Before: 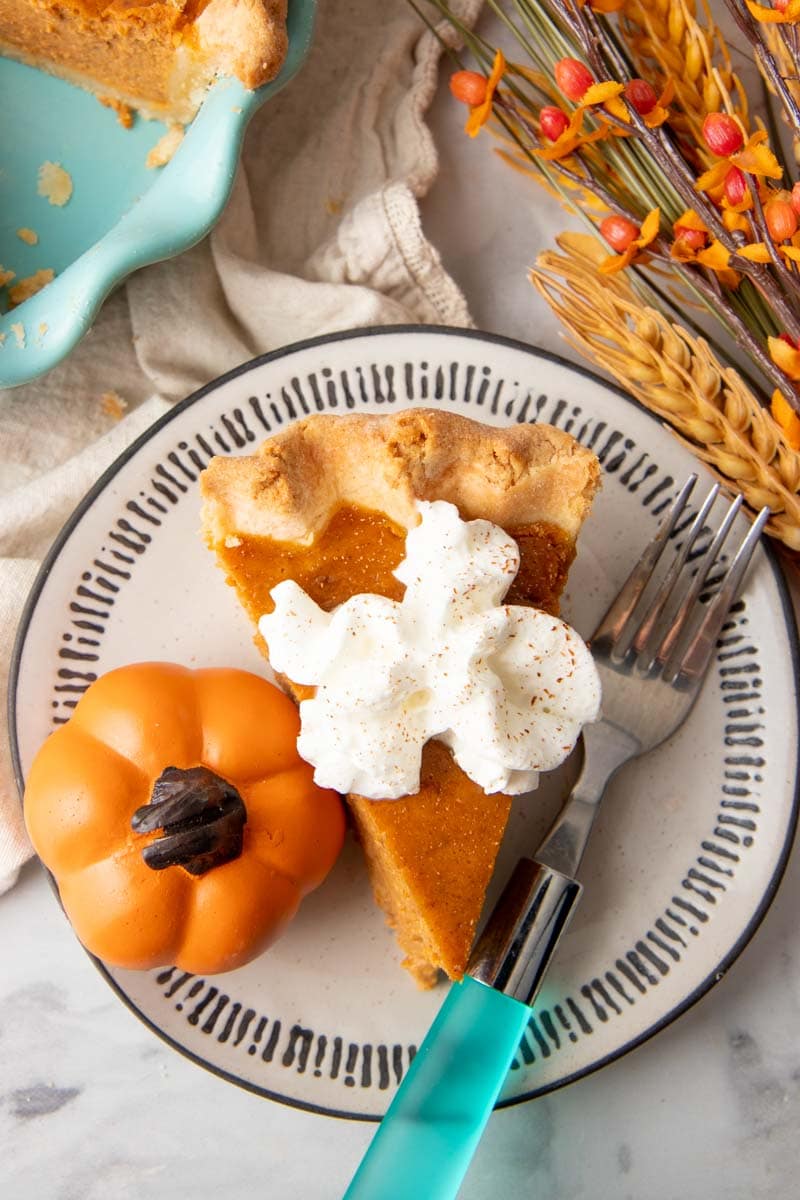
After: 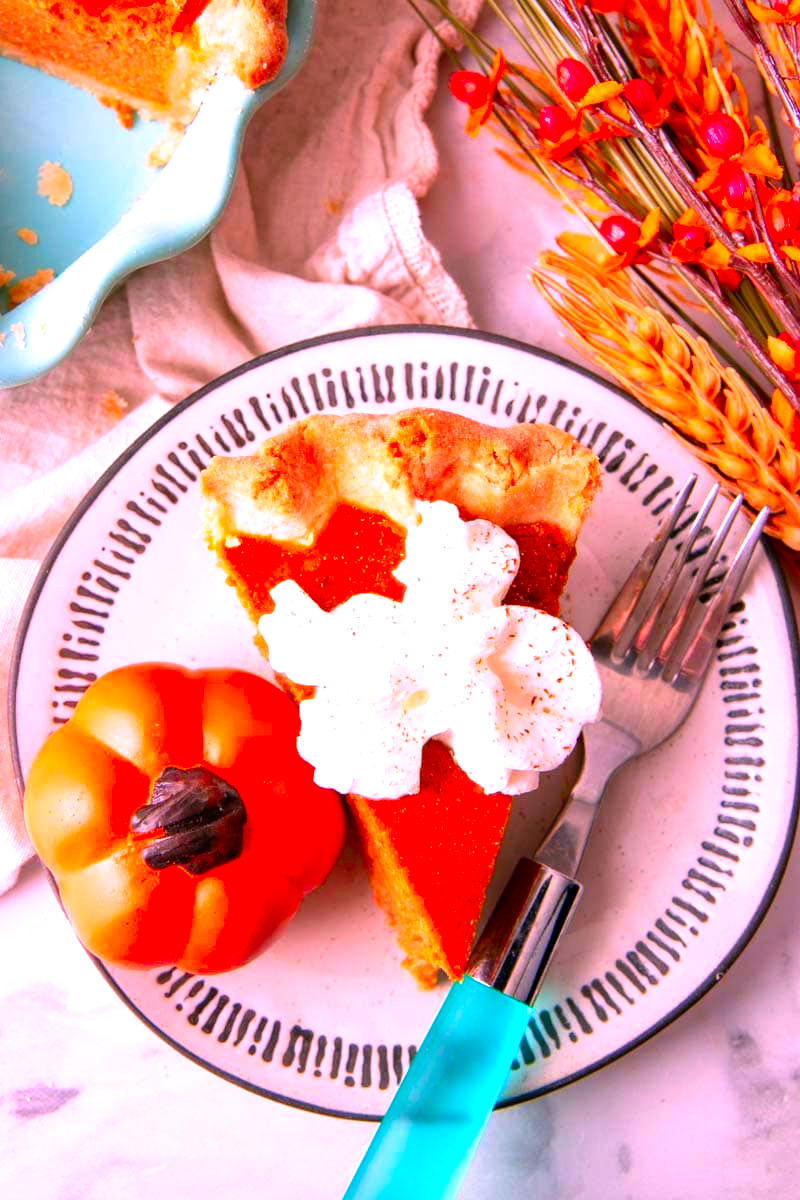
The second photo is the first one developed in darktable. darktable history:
local contrast: mode bilateral grid, contrast 20, coarseness 51, detail 120%, midtone range 0.2
exposure: black level correction 0, exposure 0.693 EV, compensate highlight preservation false
color correction: highlights a* 19.33, highlights b* -11.95, saturation 1.64
